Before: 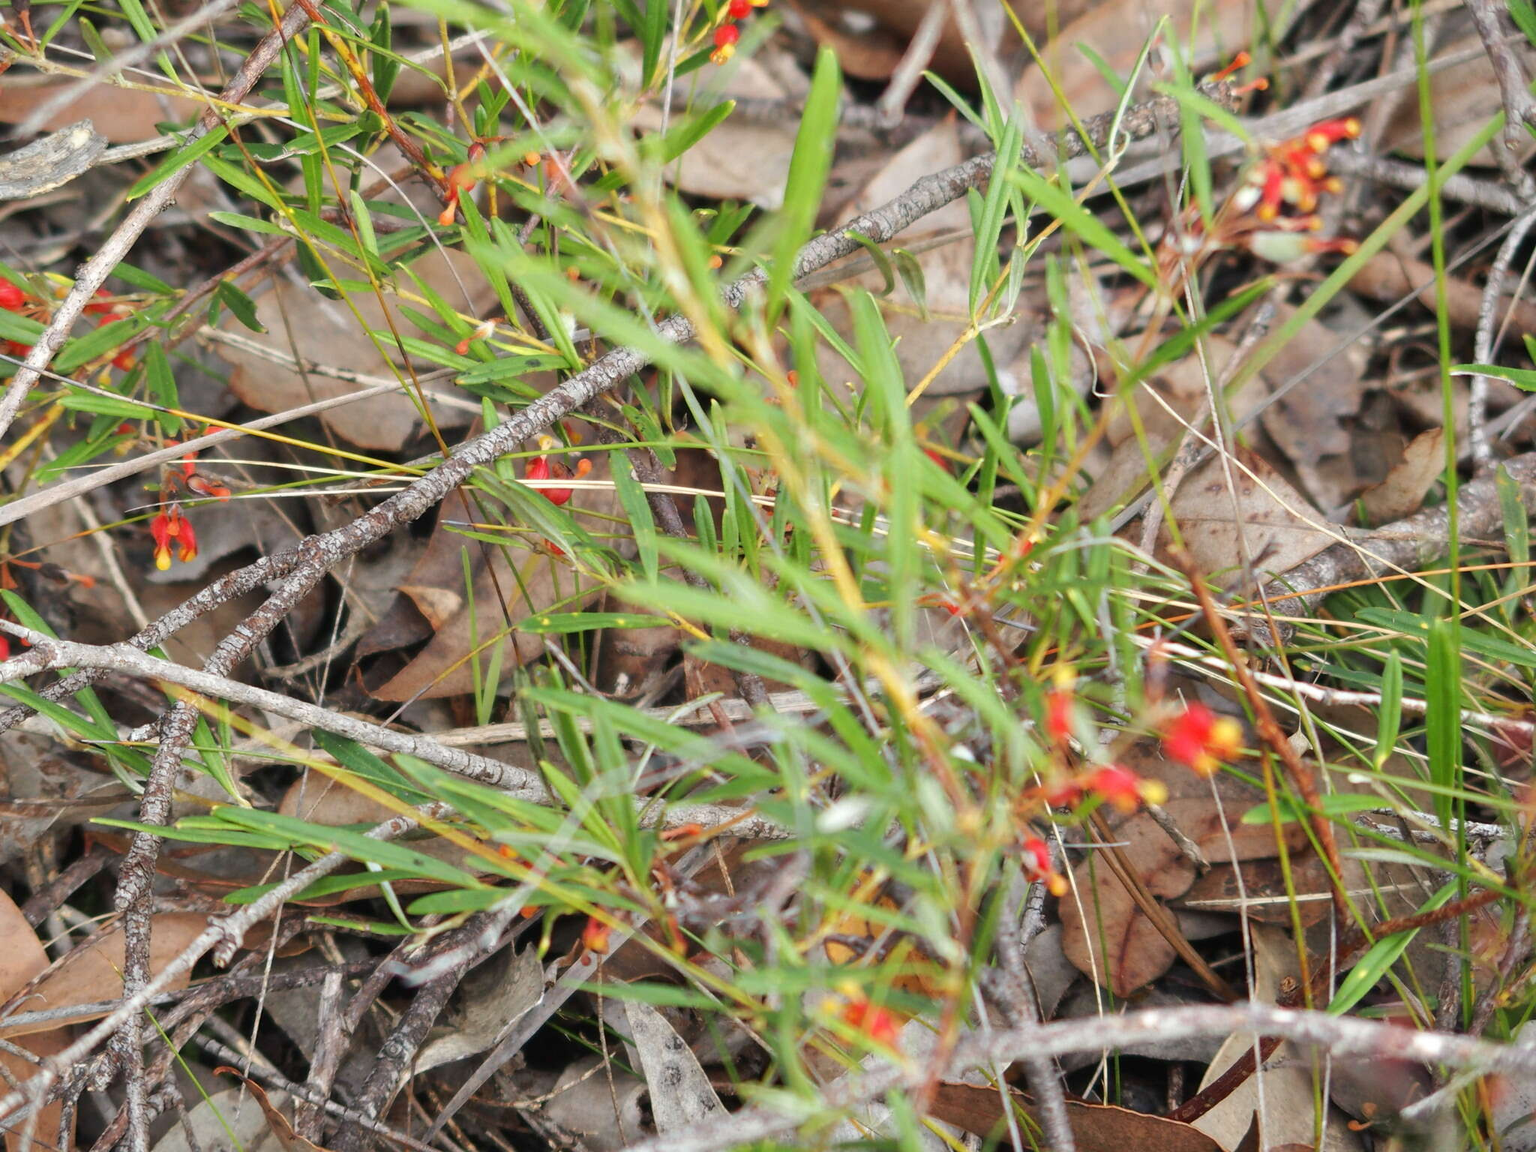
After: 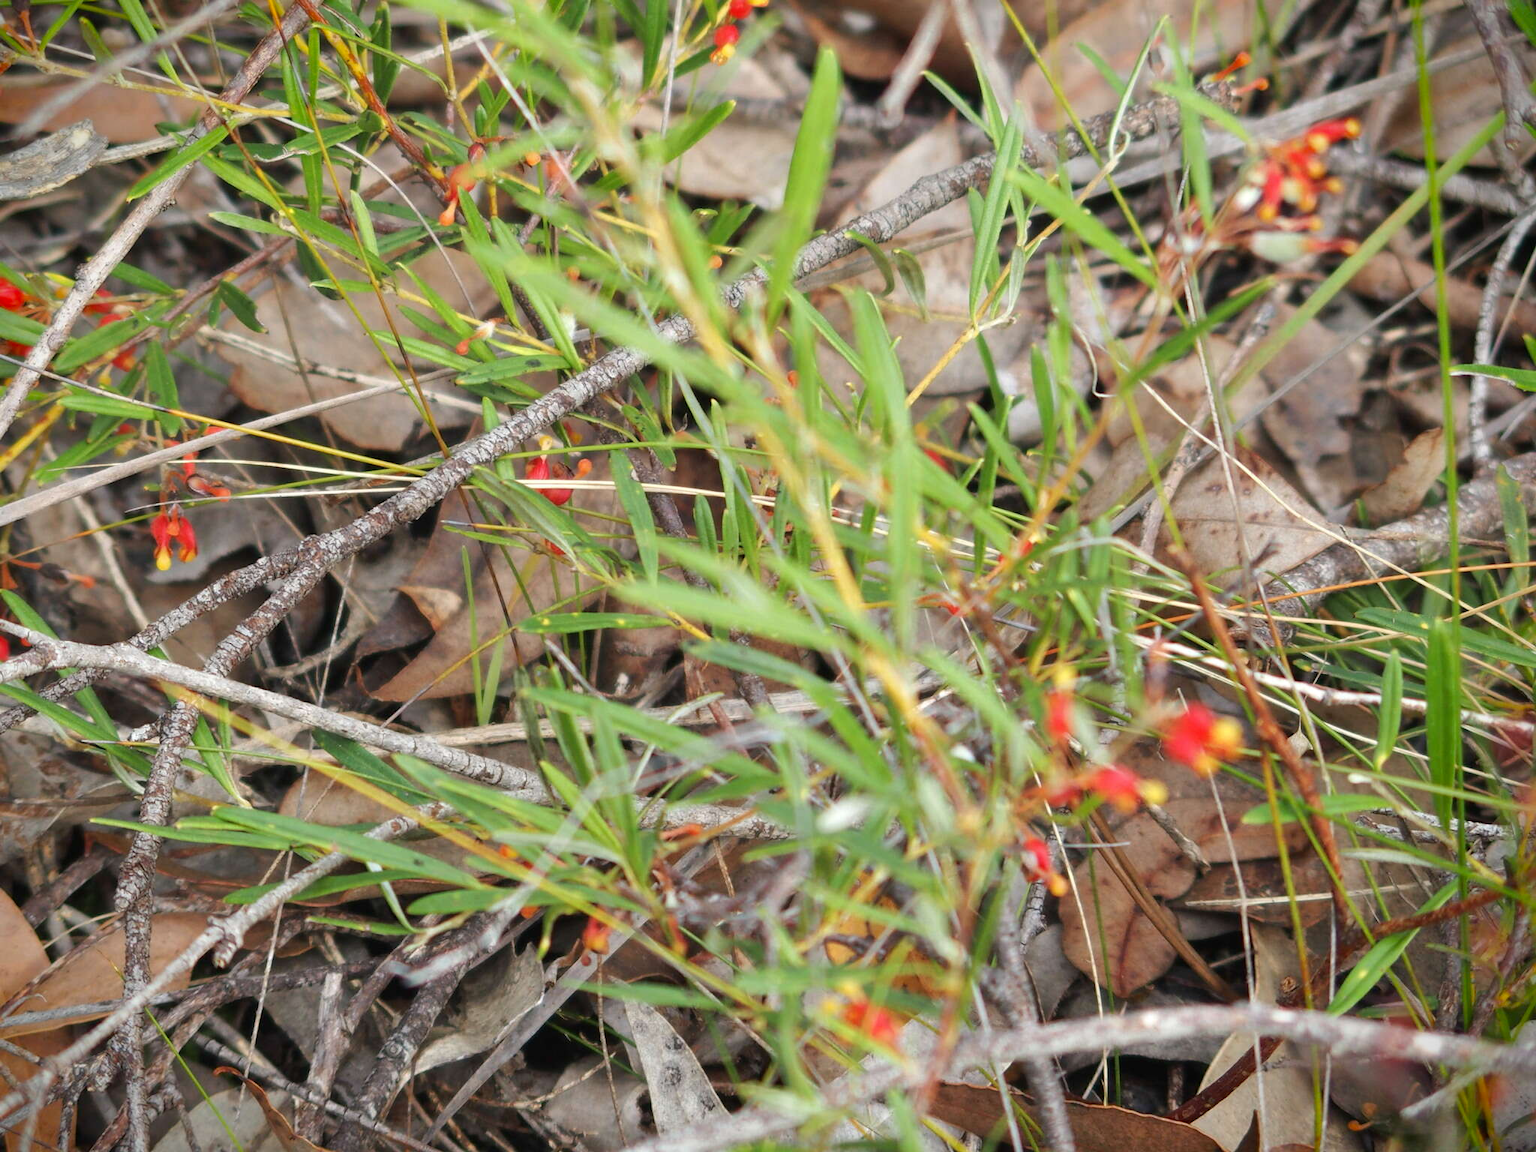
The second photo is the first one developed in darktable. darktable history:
tone equalizer: on, module defaults
vignetting: fall-off start 88.53%, fall-off radius 44.2%, saturation 0.376, width/height ratio 1.161
